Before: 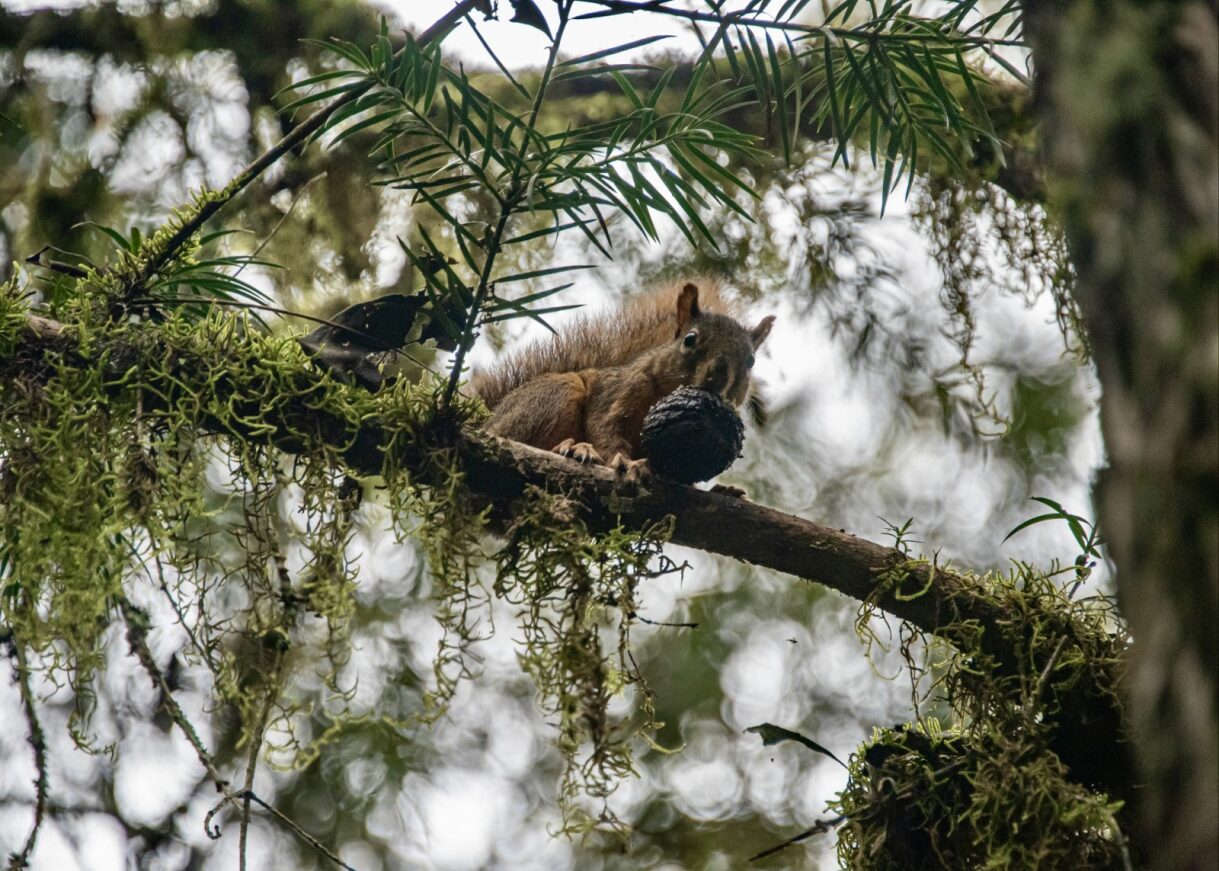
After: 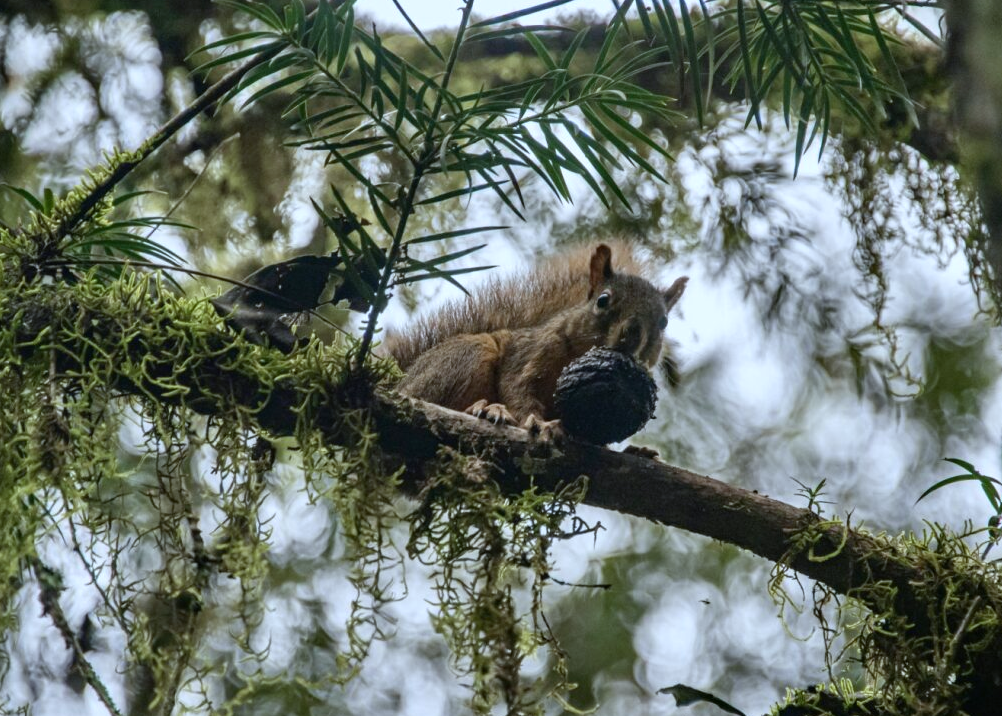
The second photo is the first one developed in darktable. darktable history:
crop and rotate: left 7.196%, top 4.574%, right 10.605%, bottom 13.178%
white balance: red 0.924, blue 1.095
